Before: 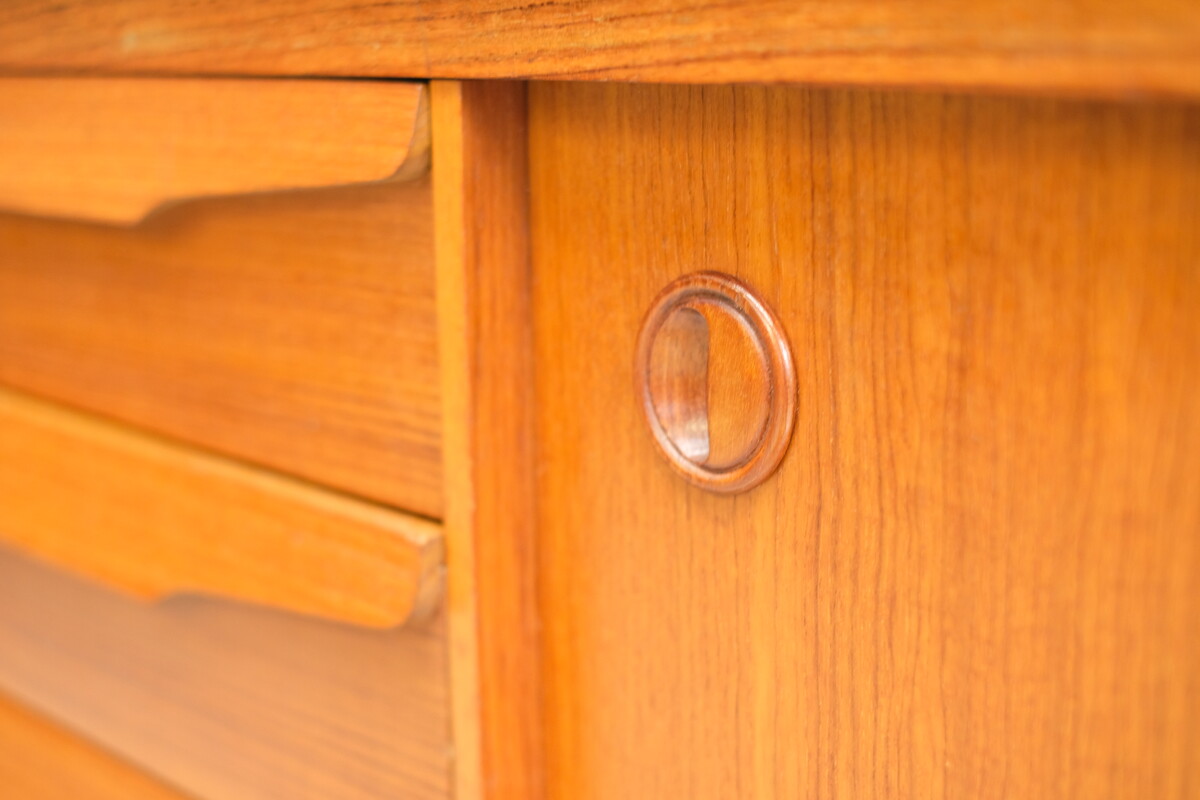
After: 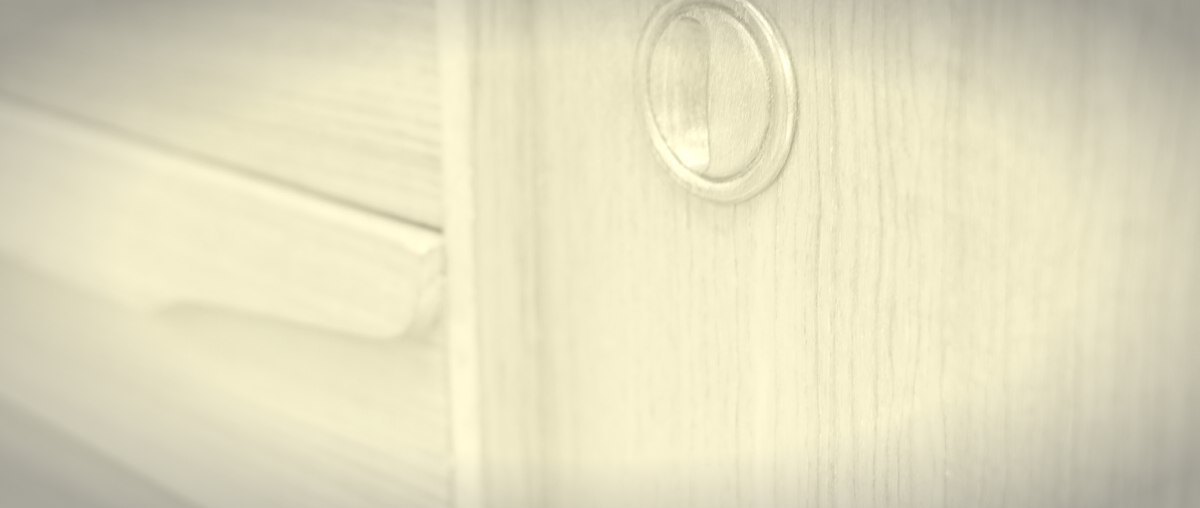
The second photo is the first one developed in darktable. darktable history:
colorize: hue 43.2°, saturation 40%, version 1
vignetting: automatic ratio true
crop and rotate: top 36.435%
white balance: red 1.009, blue 1.027
color correction: saturation 3
sharpen: on, module defaults
shadows and highlights: shadows 62.66, white point adjustment 0.37, highlights -34.44, compress 83.82%
